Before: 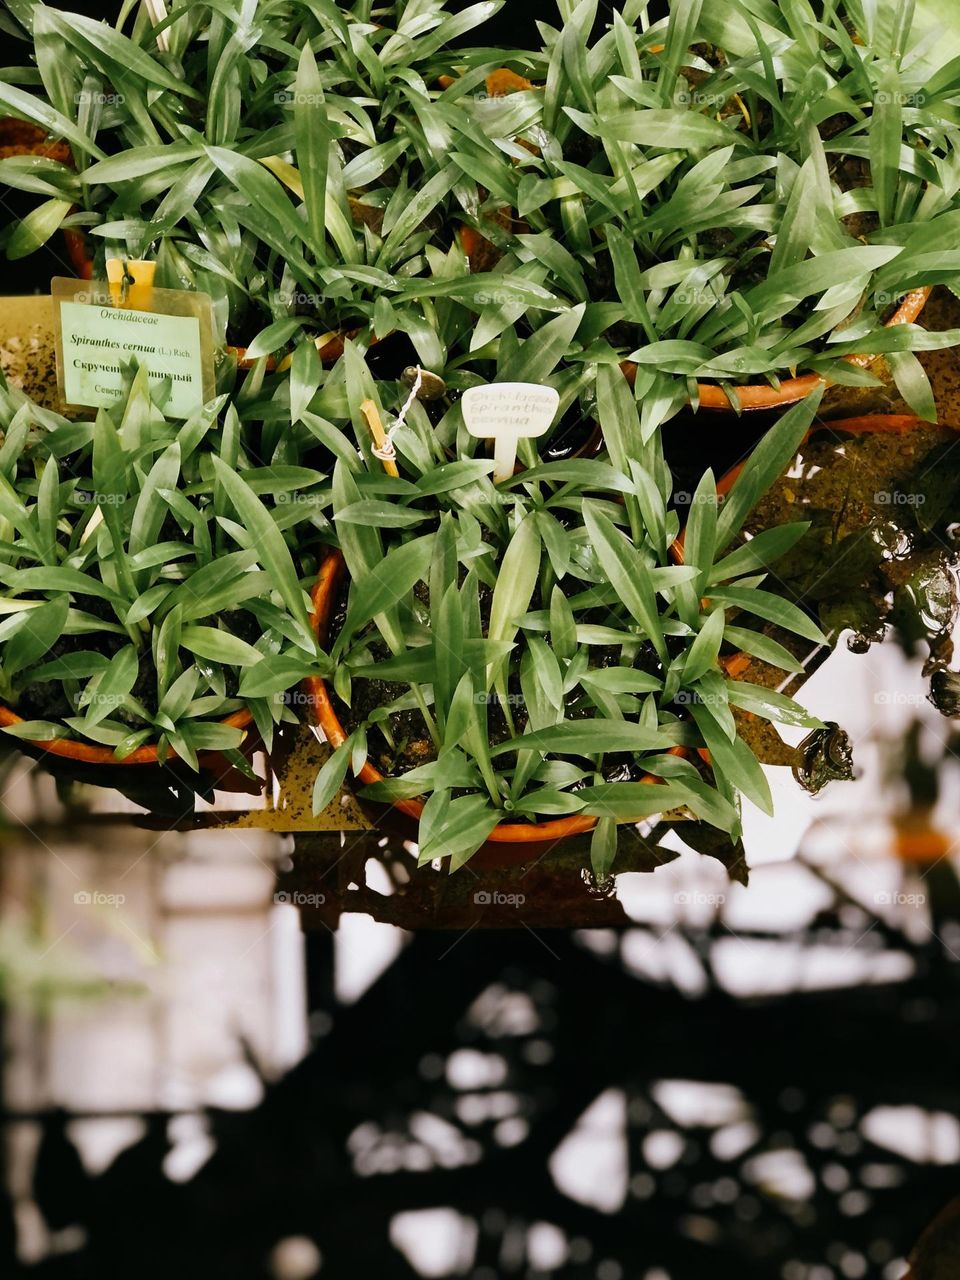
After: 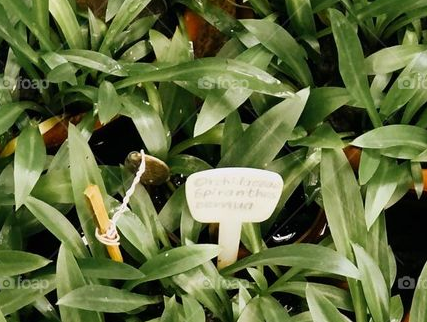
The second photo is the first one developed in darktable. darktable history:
crop: left 28.752%, top 16.855%, right 26.71%, bottom 57.984%
